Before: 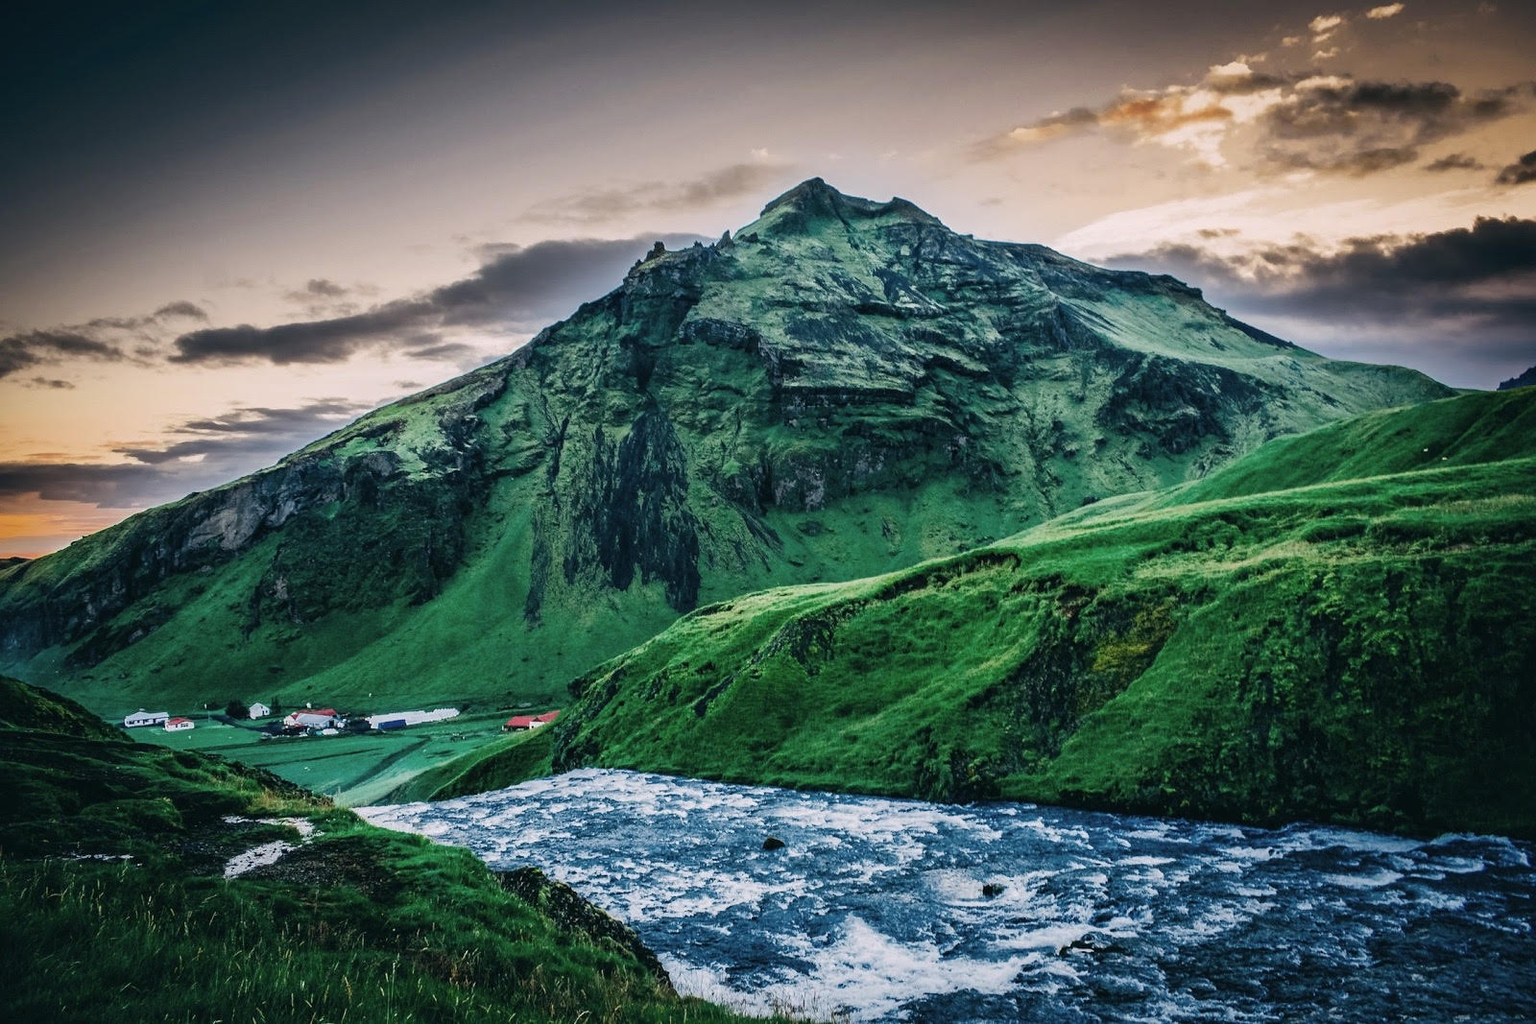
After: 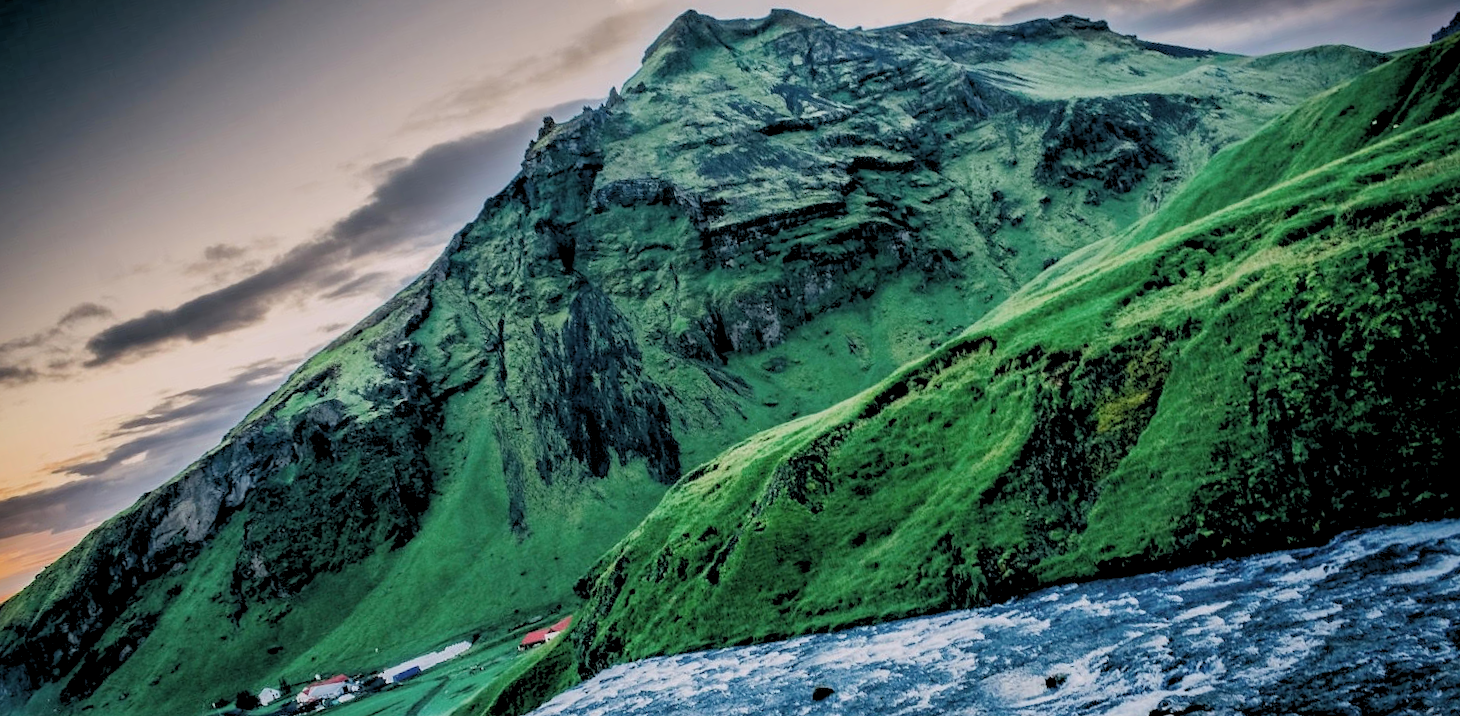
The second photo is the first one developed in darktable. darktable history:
rotate and perspective: rotation -14.8°, crop left 0.1, crop right 0.903, crop top 0.25, crop bottom 0.748
rgb levels: preserve colors sum RGB, levels [[0.038, 0.433, 0.934], [0, 0.5, 1], [0, 0.5, 1]]
